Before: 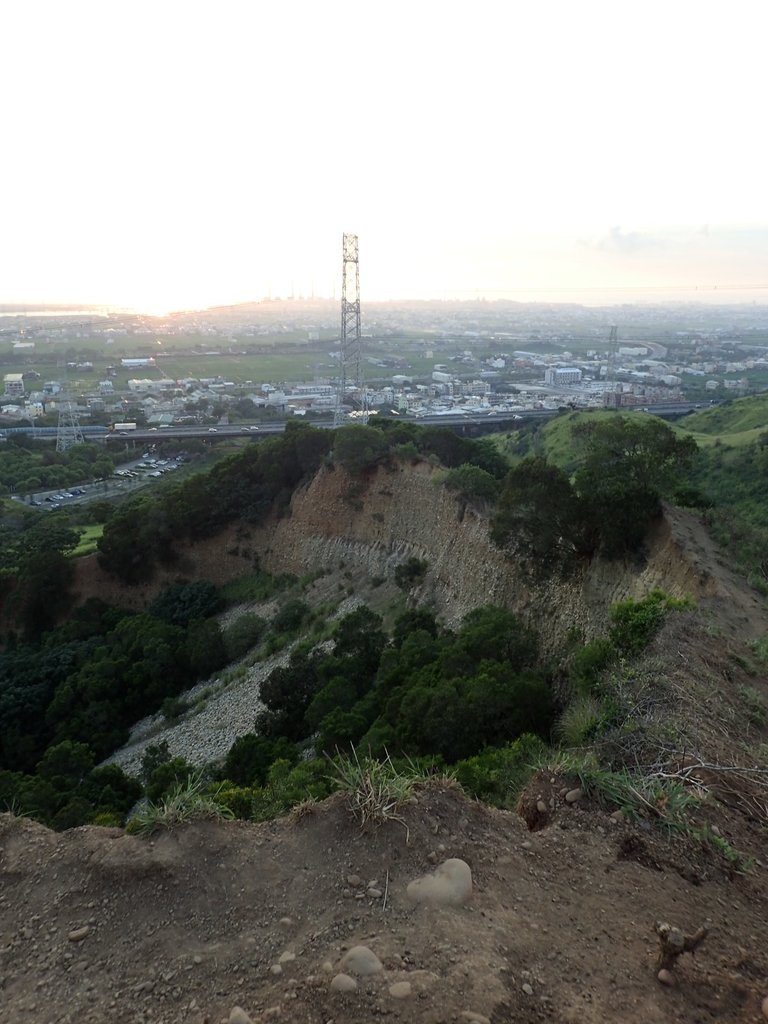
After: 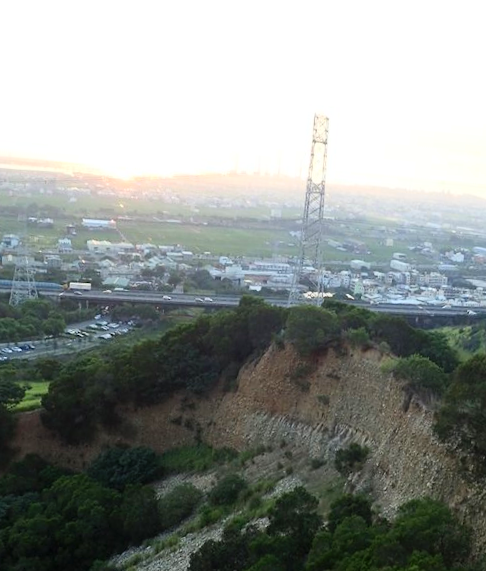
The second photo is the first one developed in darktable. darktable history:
color correction: highlights b* -0.041, saturation 1.11
crop and rotate: angle -5.25°, left 1.994%, top 6.981%, right 27.156%, bottom 30.592%
contrast brightness saturation: contrast 0.199, brightness 0.166, saturation 0.226
